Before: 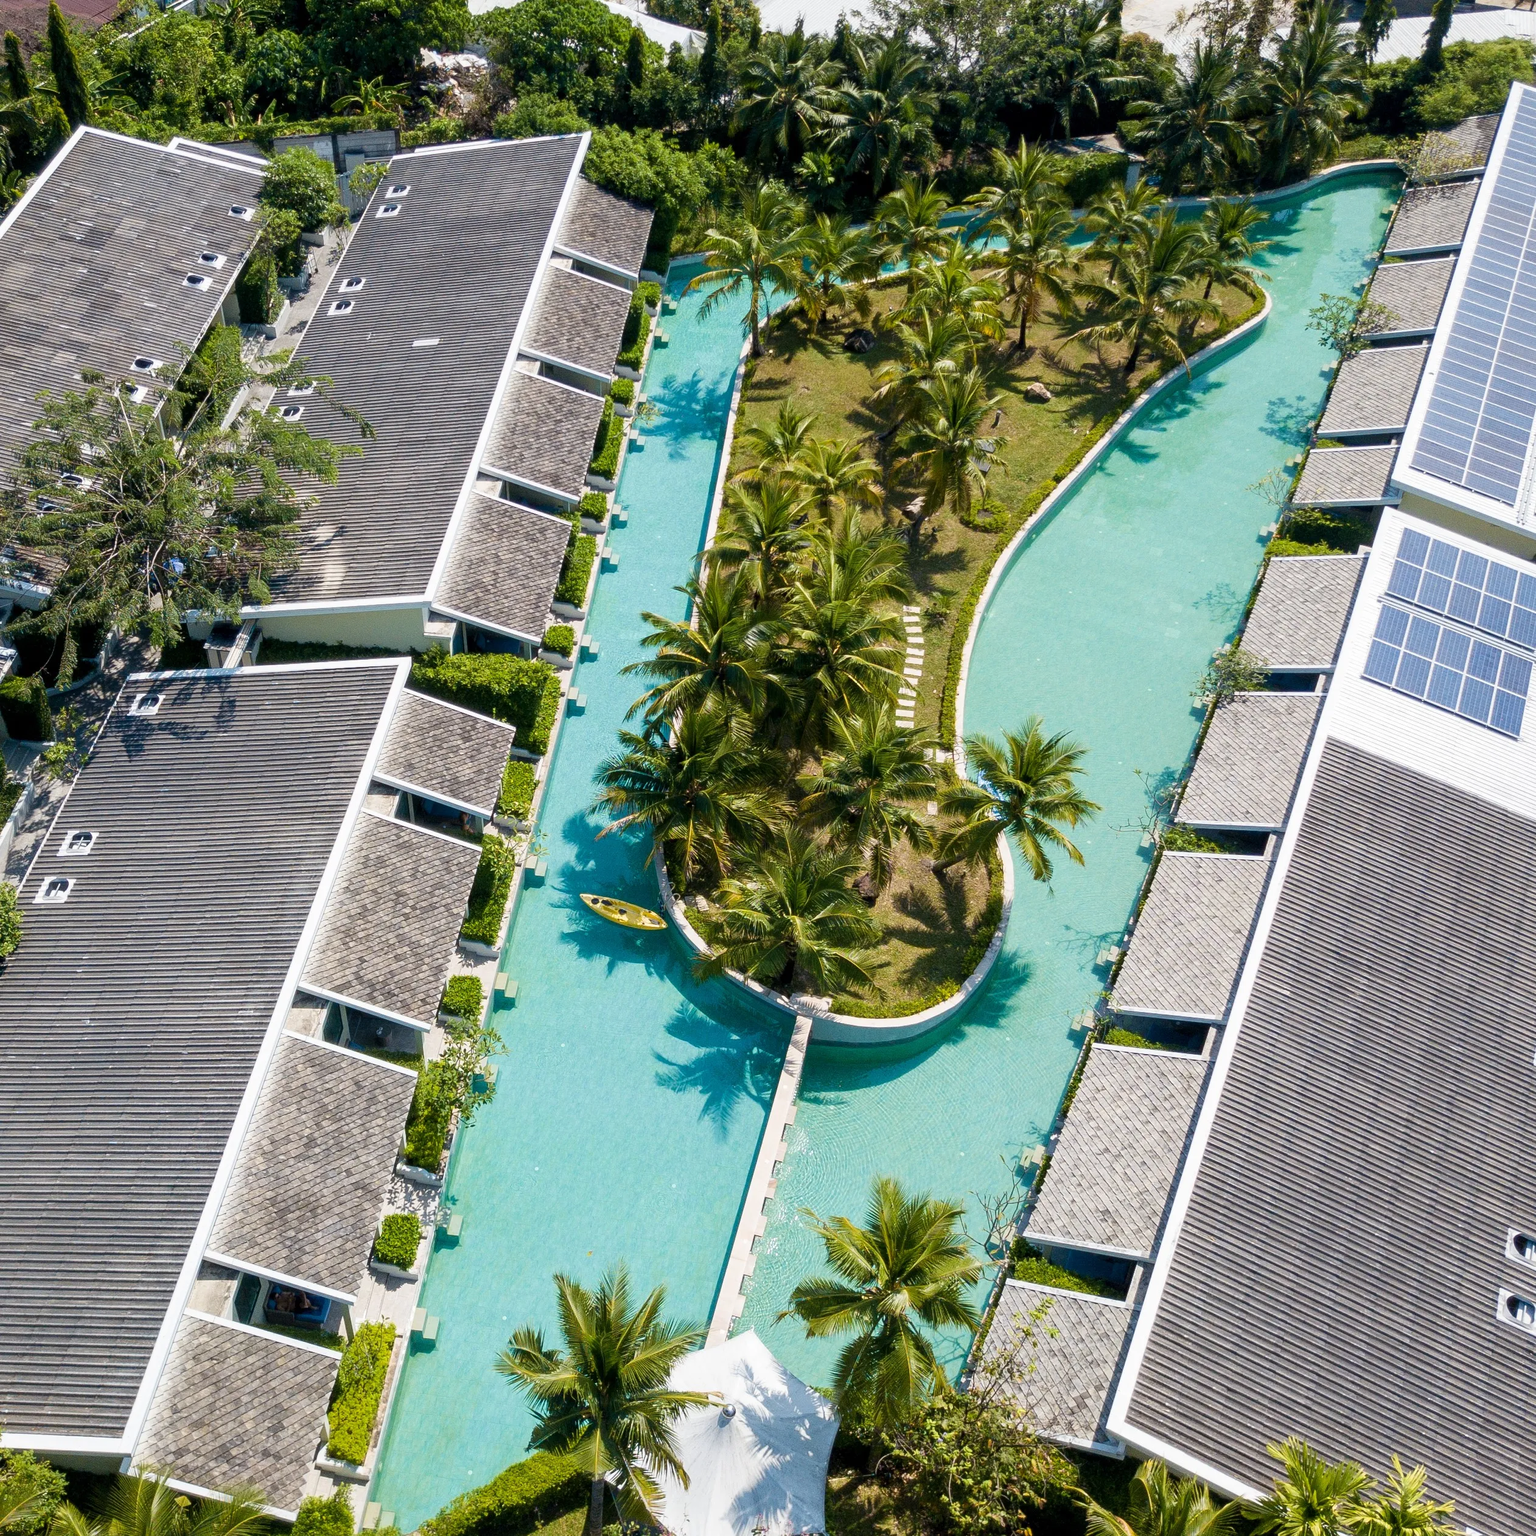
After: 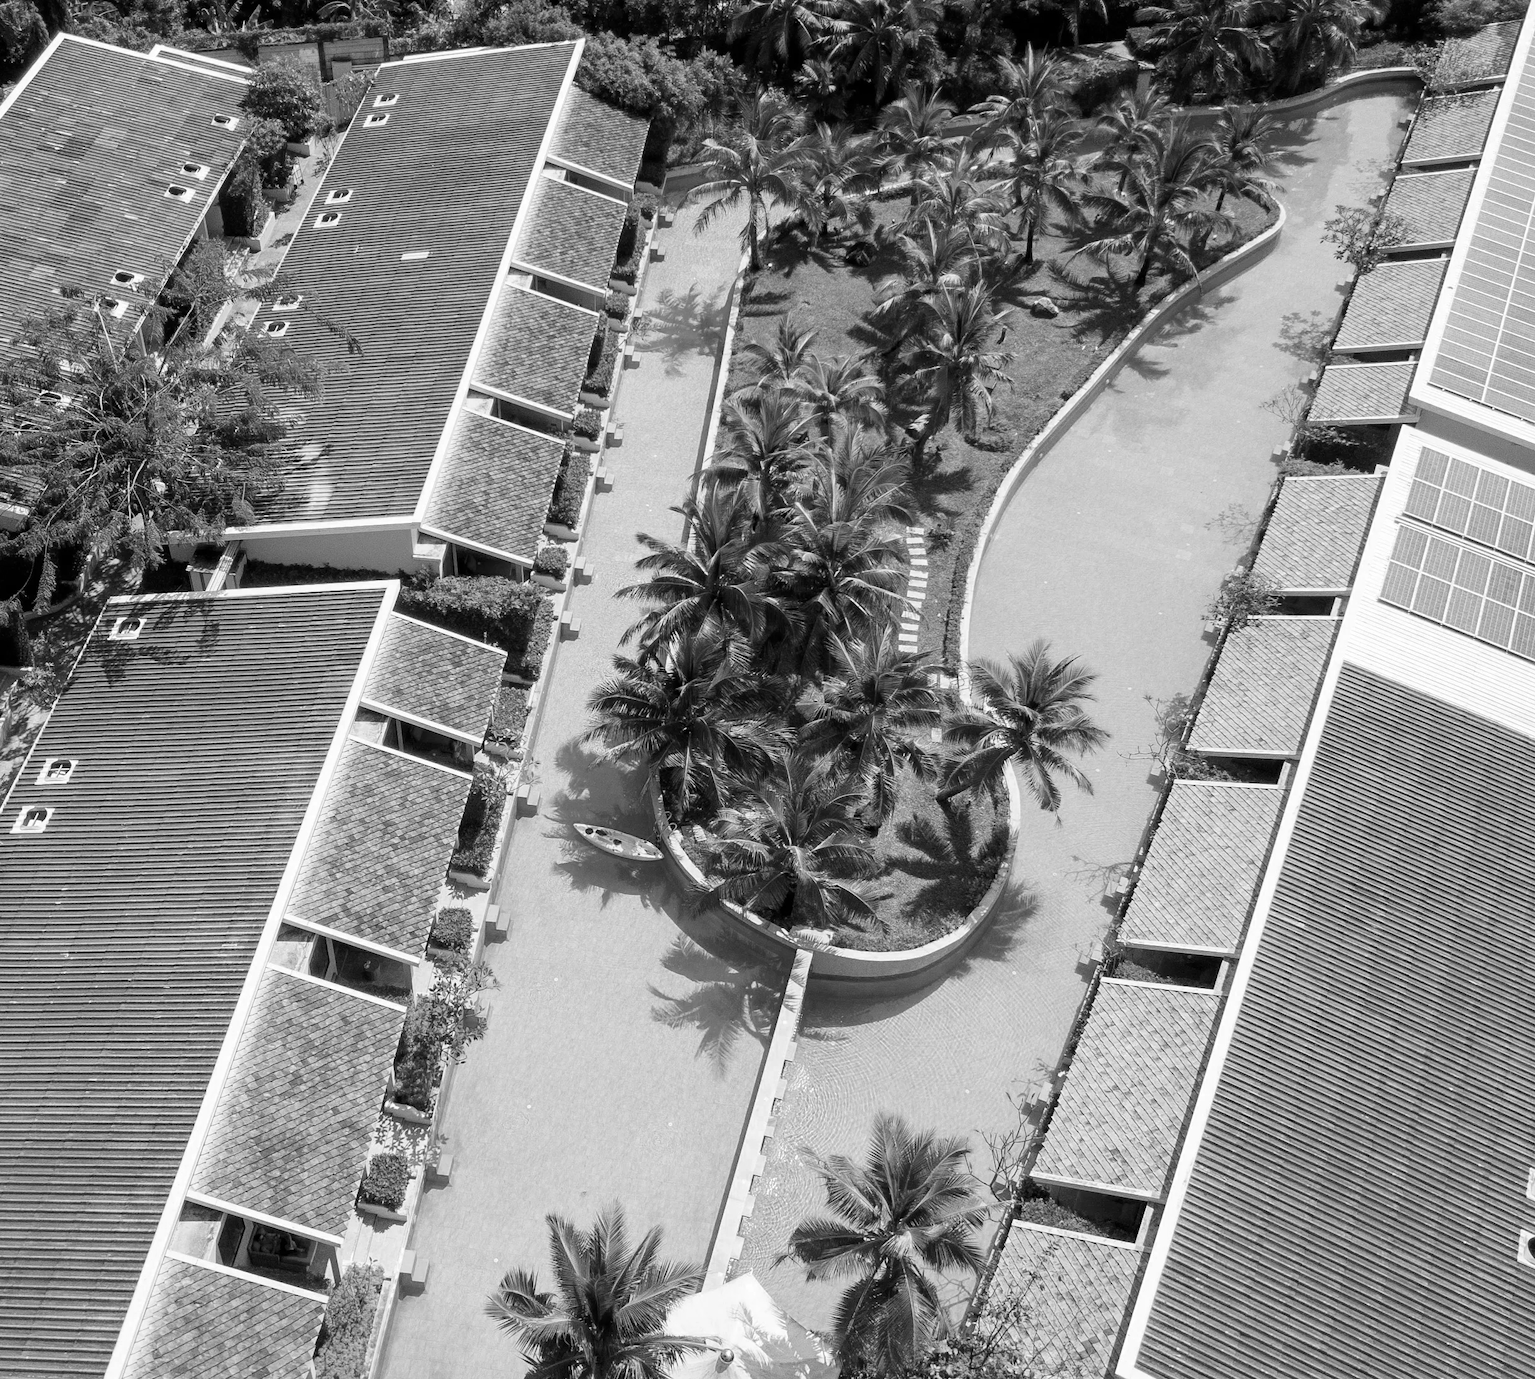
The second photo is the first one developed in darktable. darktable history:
monochrome: on, module defaults
crop: left 1.507%, top 6.147%, right 1.379%, bottom 6.637%
color zones: curves: ch0 [(0, 0.363) (0.128, 0.373) (0.25, 0.5) (0.402, 0.407) (0.521, 0.525) (0.63, 0.559) (0.729, 0.662) (0.867, 0.471)]; ch1 [(0, 0.515) (0.136, 0.618) (0.25, 0.5) (0.378, 0) (0.516, 0) (0.622, 0.593) (0.737, 0.819) (0.87, 0.593)]; ch2 [(0, 0.529) (0.128, 0.471) (0.282, 0.451) (0.386, 0.662) (0.516, 0.525) (0.633, 0.554) (0.75, 0.62) (0.875, 0.441)]
